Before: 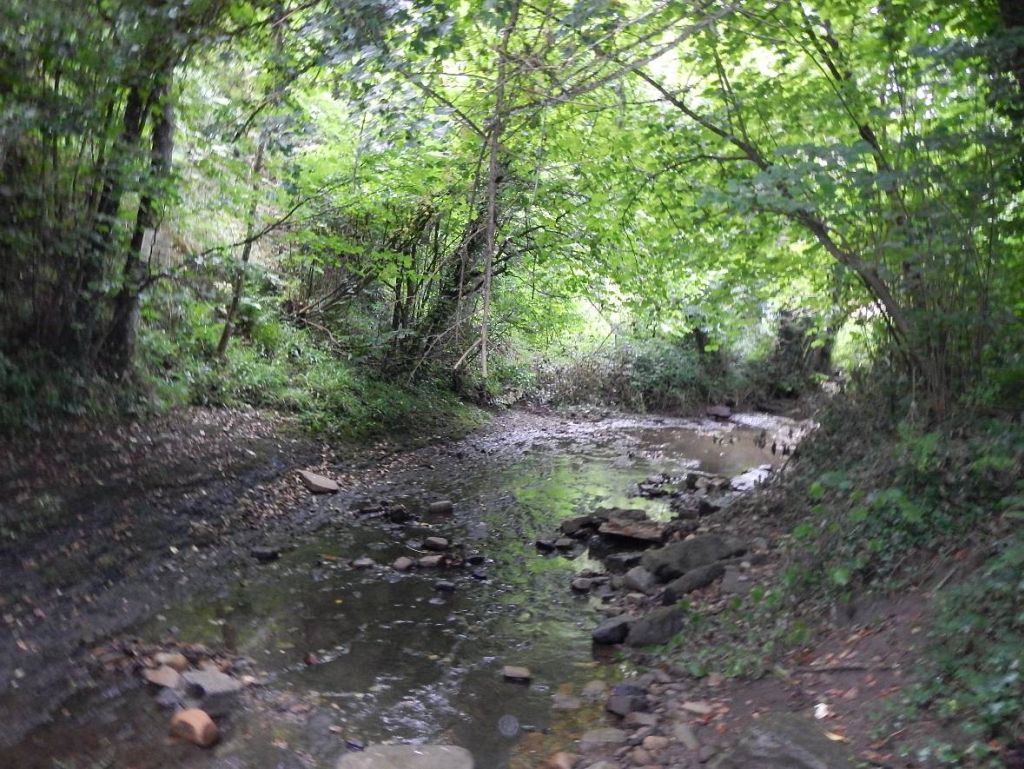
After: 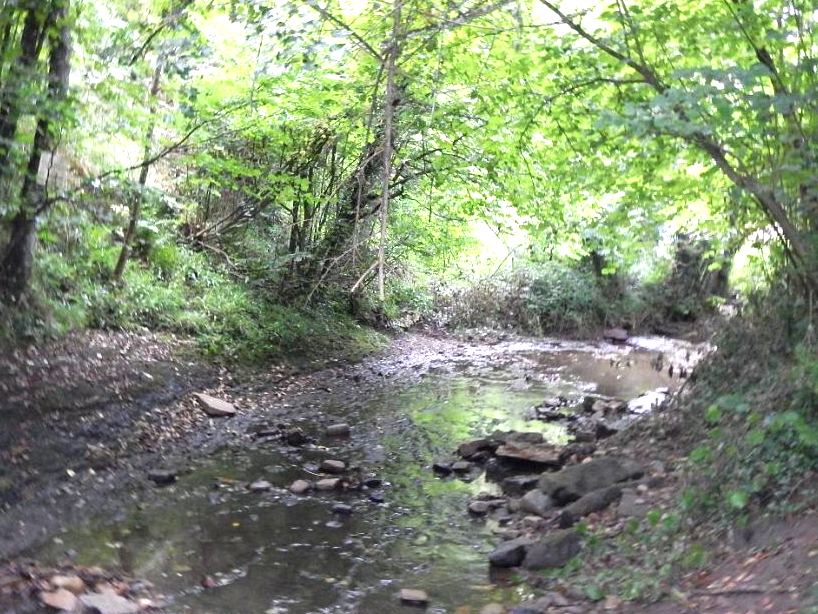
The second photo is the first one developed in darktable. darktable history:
crop and rotate: left 10.071%, top 10.071%, right 10.02%, bottom 10.02%
exposure: exposure 0.781 EV, compensate highlight preservation false
